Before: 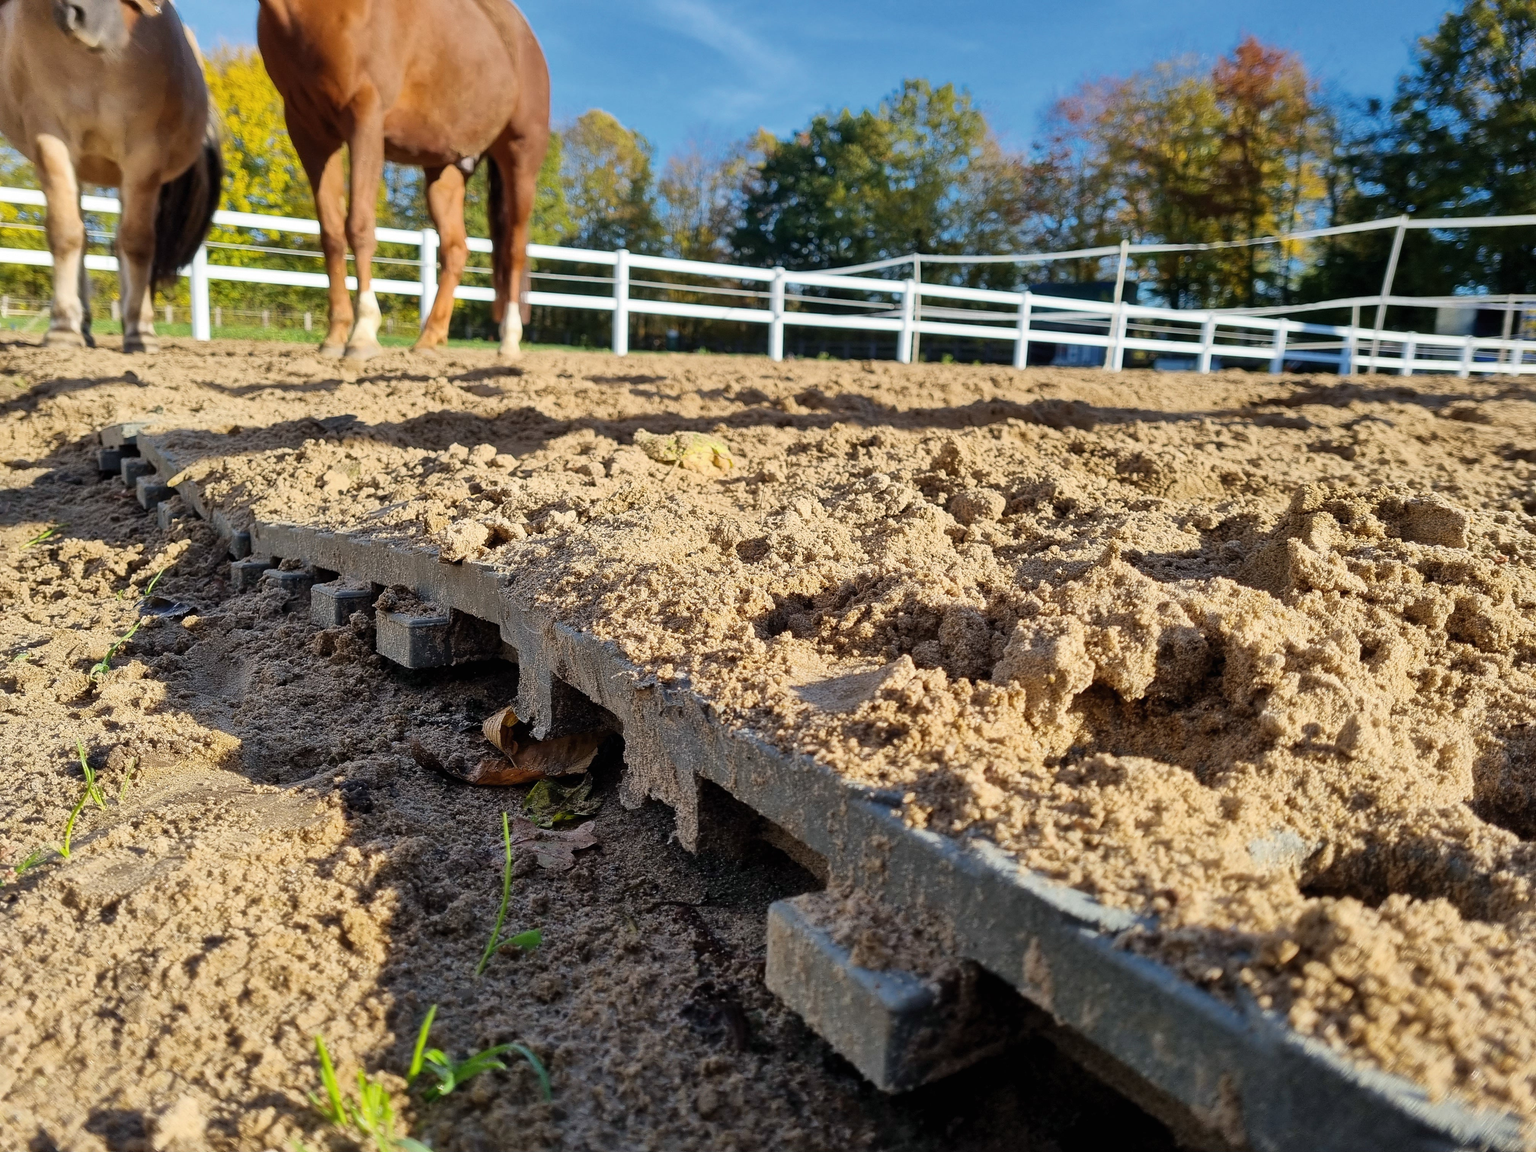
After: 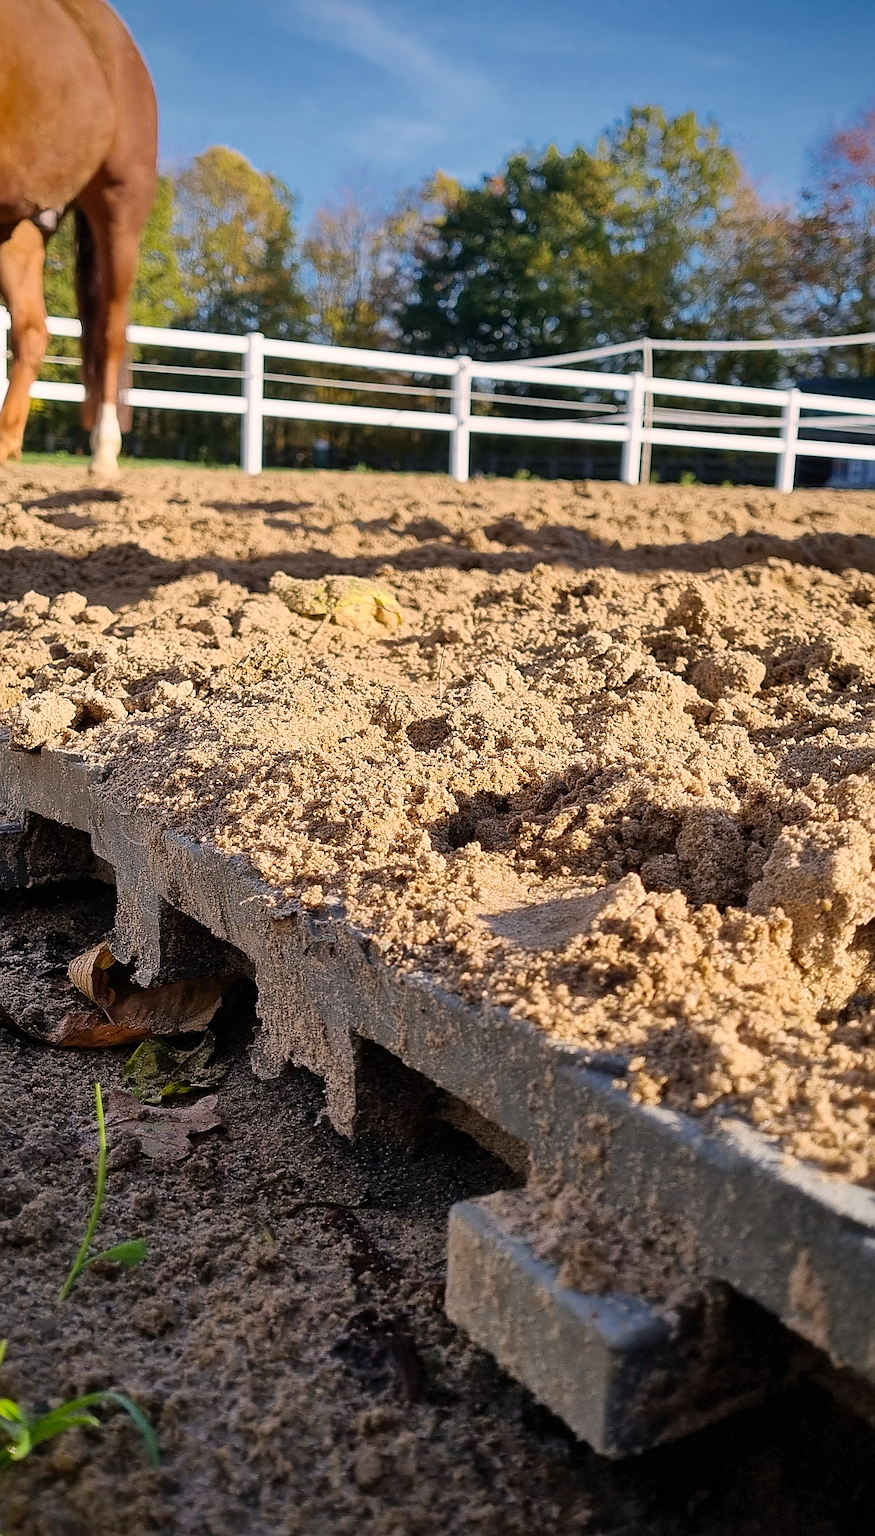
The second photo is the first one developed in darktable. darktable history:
vignetting: saturation 0.384, dithering 8-bit output
crop: left 28.123%, right 29.11%
color correction: highlights a* 7.29, highlights b* 4.19
sharpen: on, module defaults
